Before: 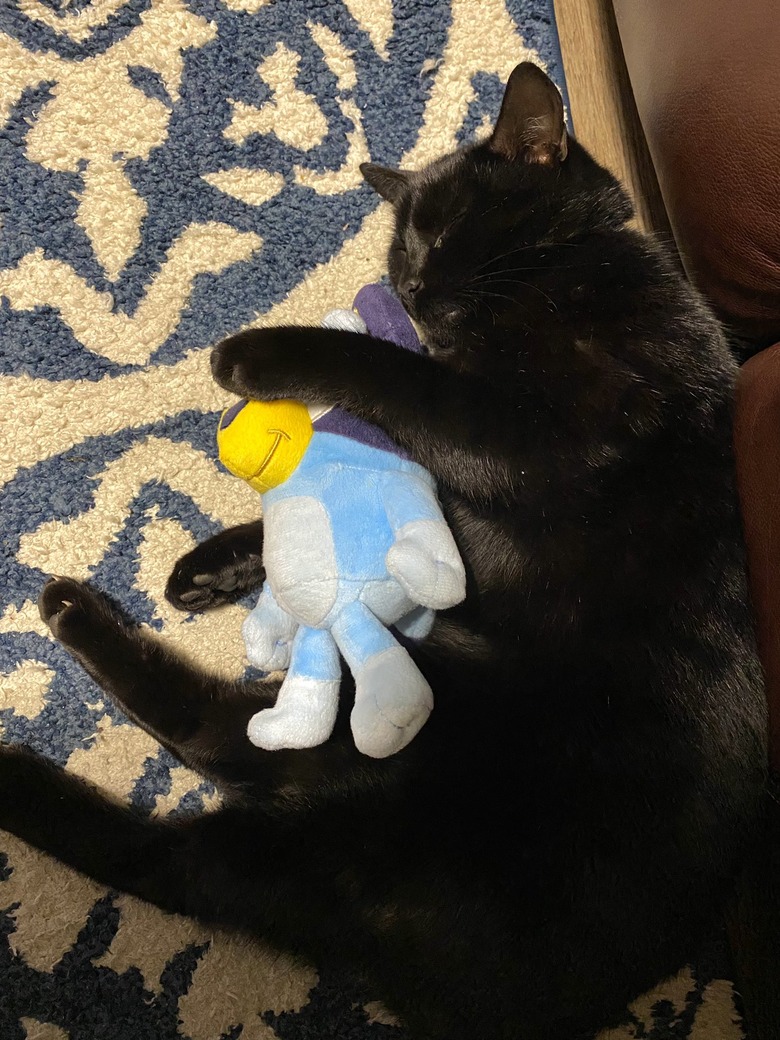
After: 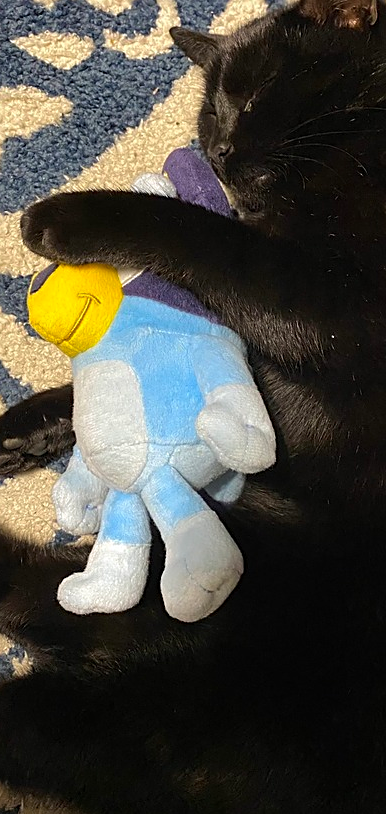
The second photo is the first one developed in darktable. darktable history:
crop and rotate: angle 0.016°, left 24.459%, top 13.149%, right 25.964%, bottom 8.458%
sharpen: on, module defaults
